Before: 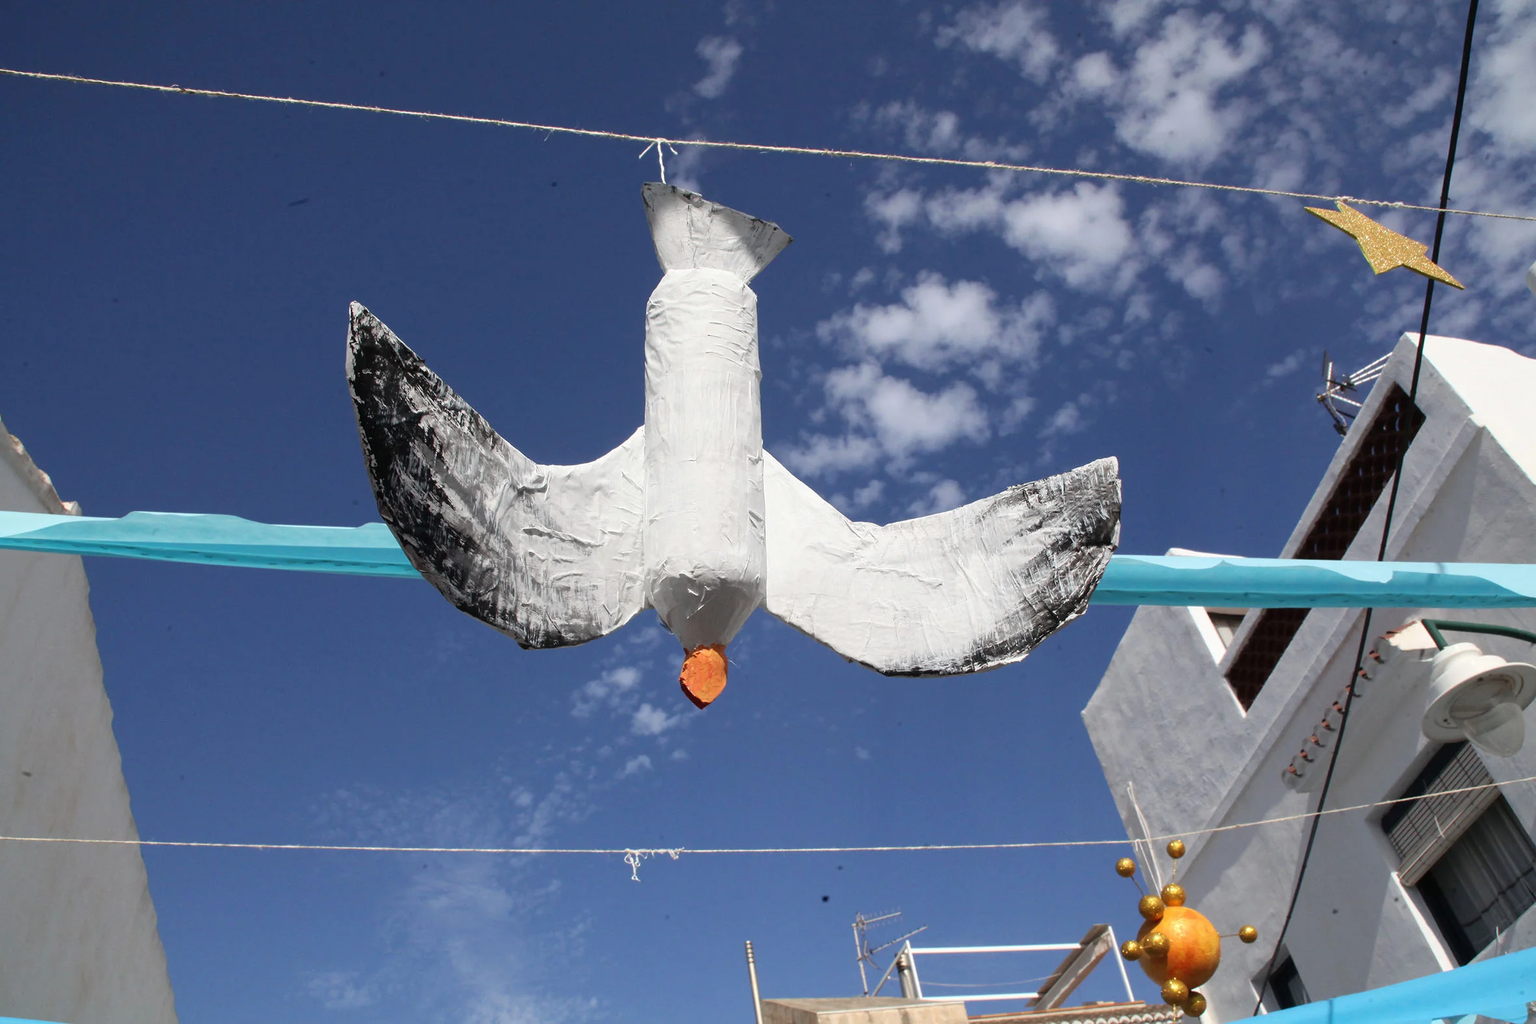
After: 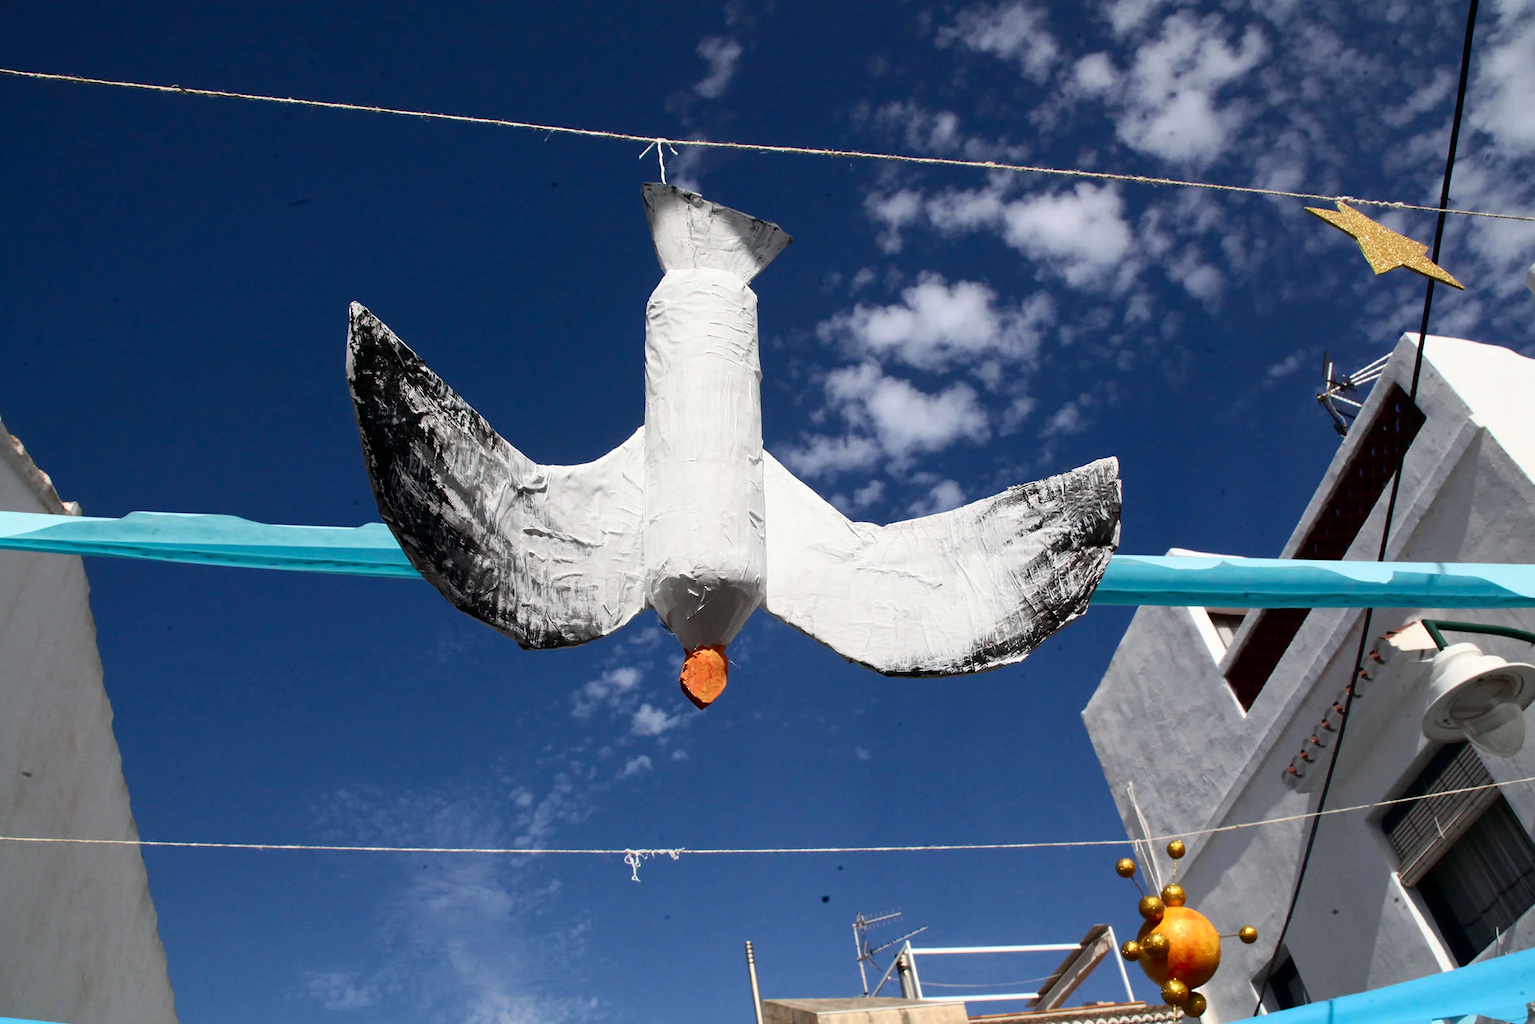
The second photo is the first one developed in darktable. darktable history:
contrast brightness saturation: contrast 0.196, brightness -0.114, saturation 0.104
